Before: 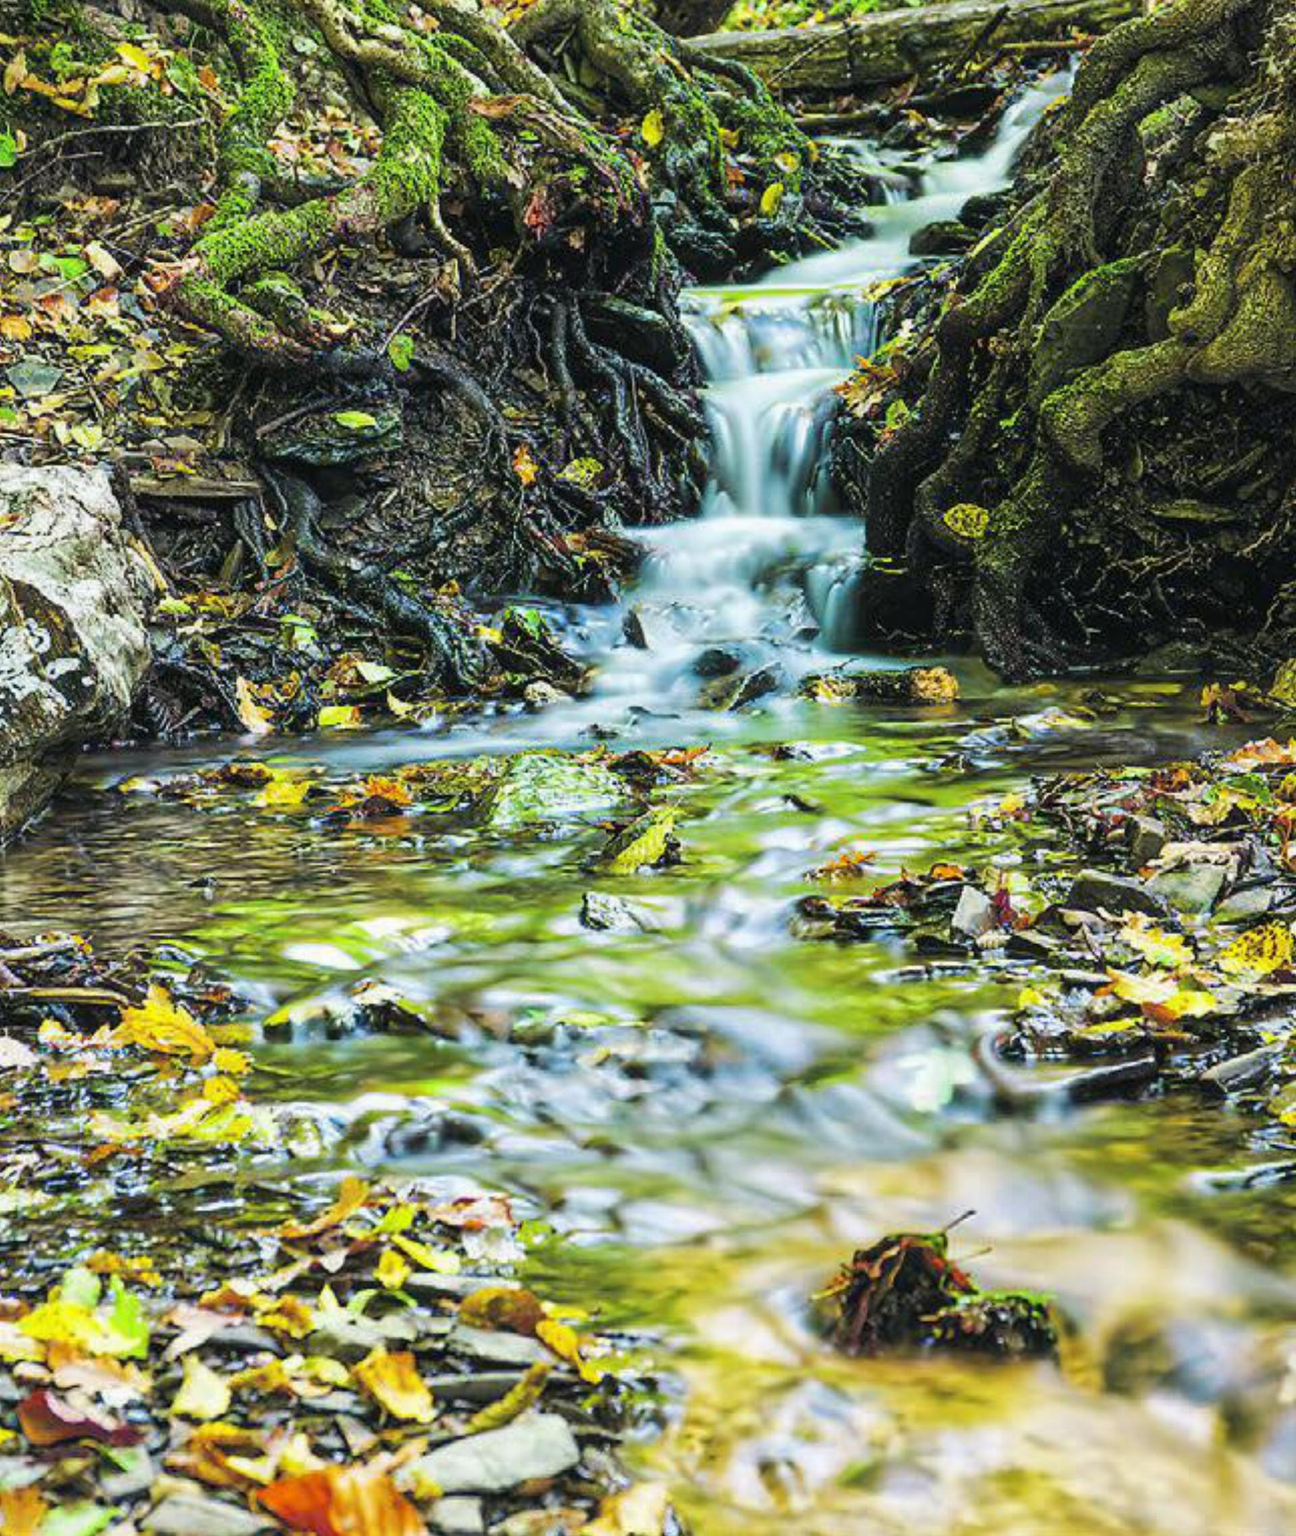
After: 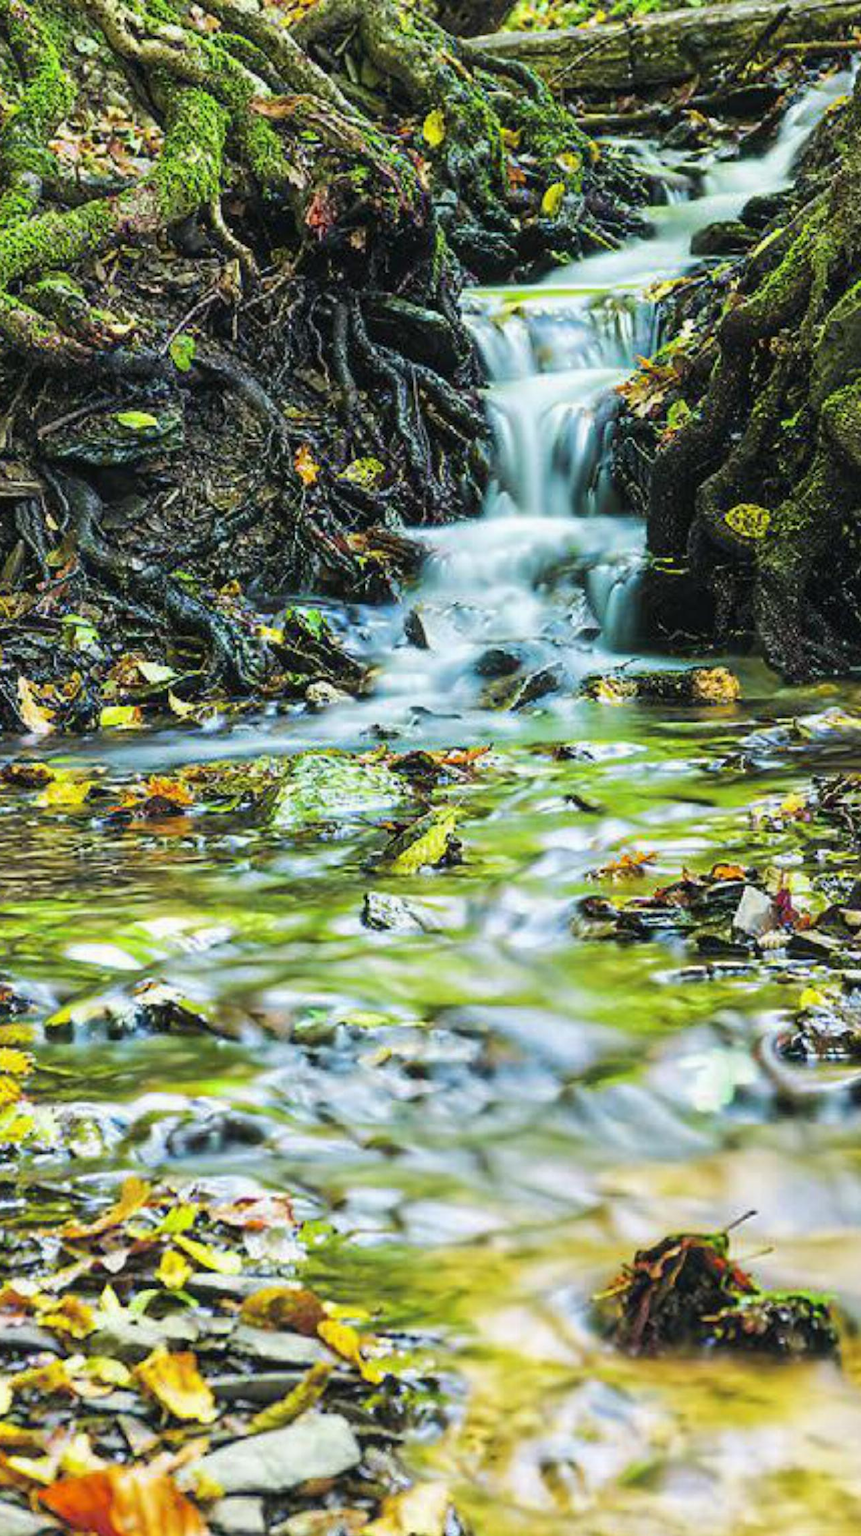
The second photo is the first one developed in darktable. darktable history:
rotate and perspective: automatic cropping original format, crop left 0, crop top 0
crop: left 16.899%, right 16.556%
